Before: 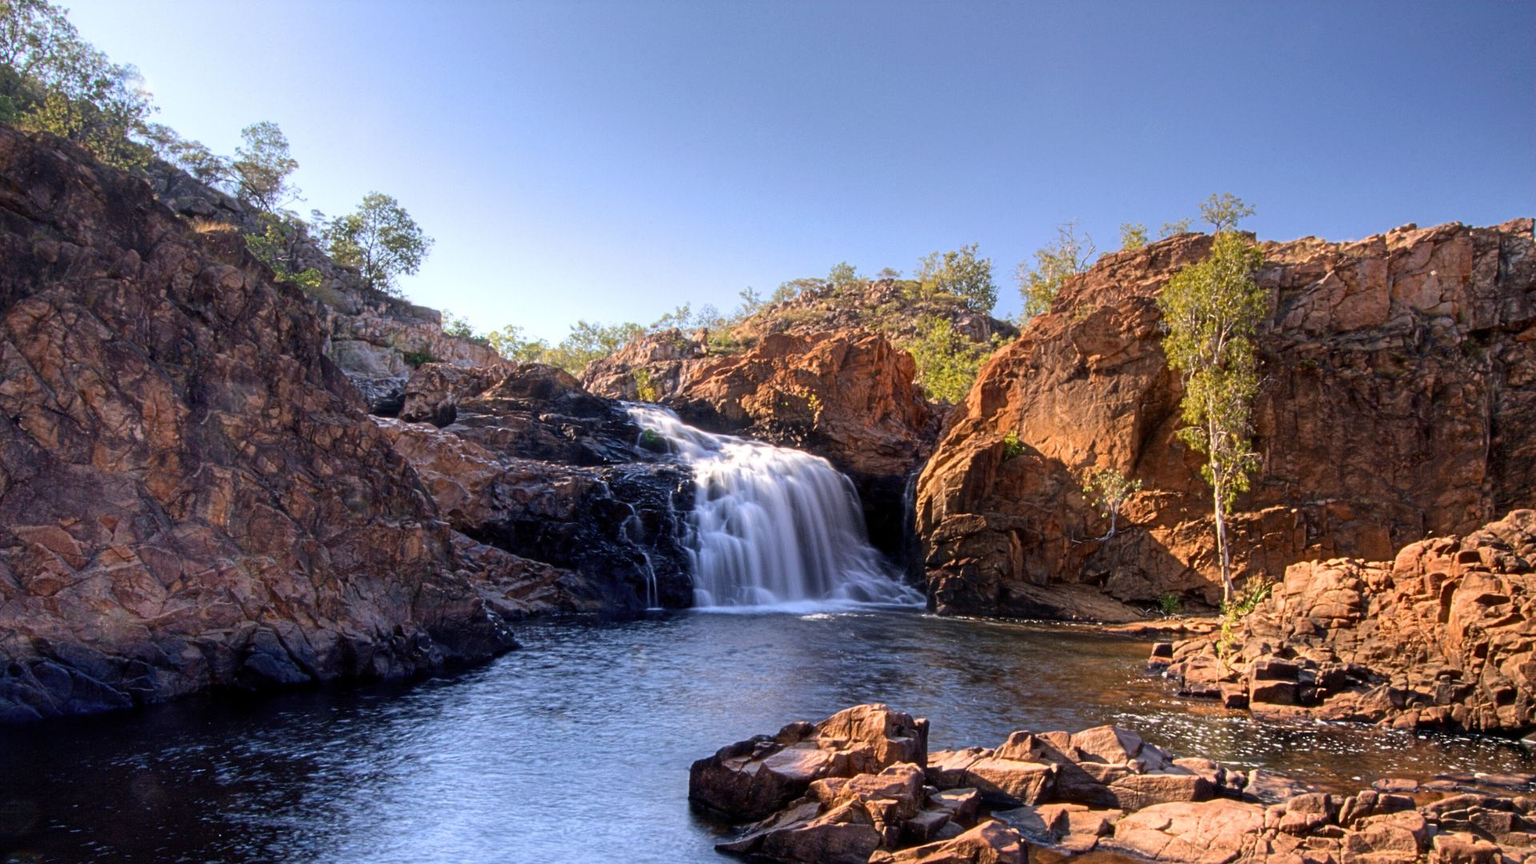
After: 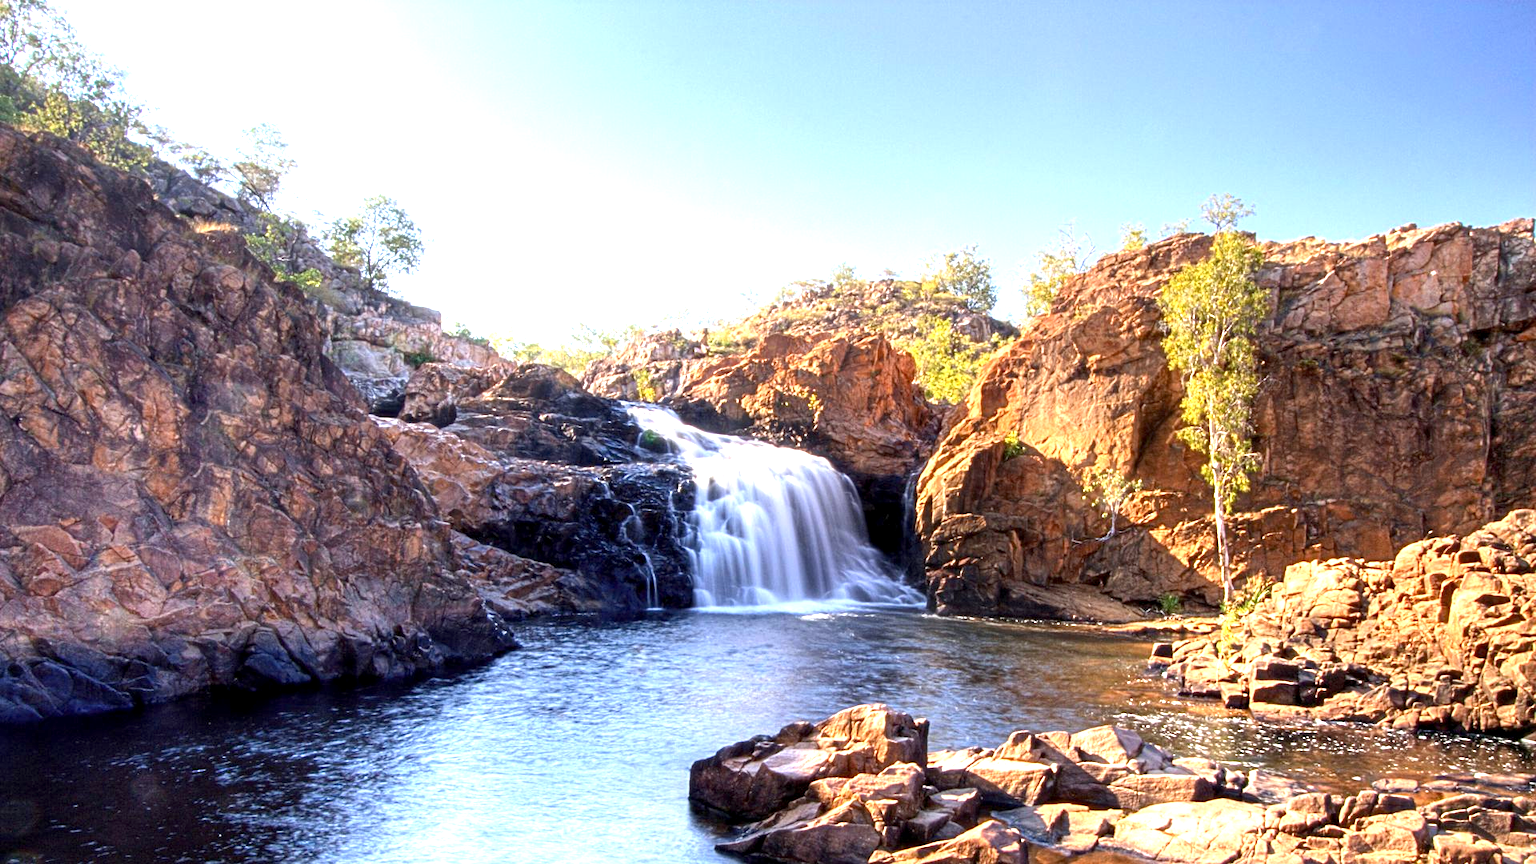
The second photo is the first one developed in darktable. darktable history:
exposure: black level correction 0.001, exposure 1.398 EV, compensate exposure bias true, compensate highlight preservation false
white balance: red 0.978, blue 0.999
